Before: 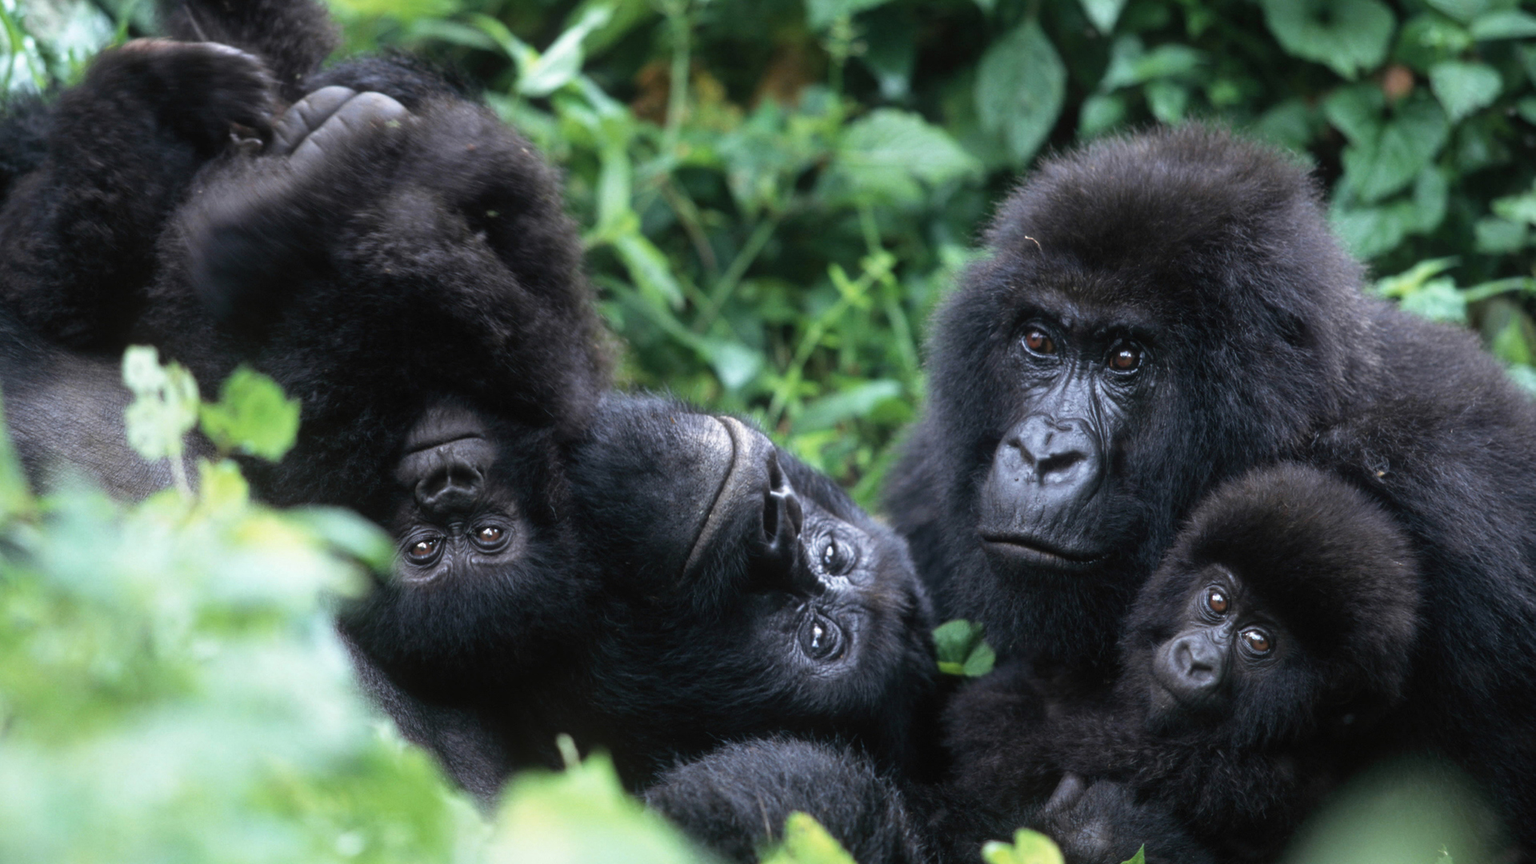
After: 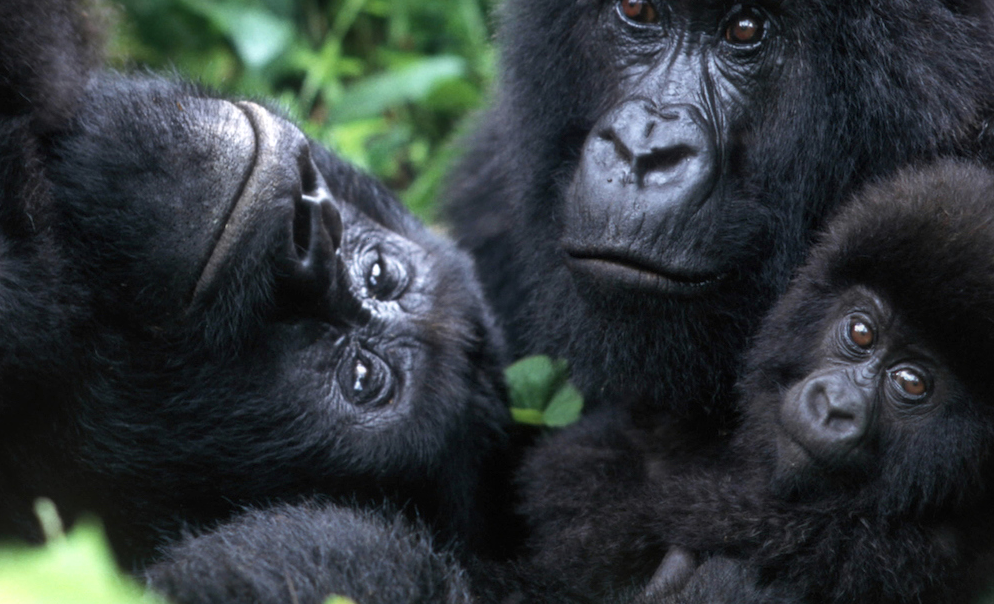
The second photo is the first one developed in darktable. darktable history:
local contrast: mode bilateral grid, contrast 20, coarseness 50, detail 120%, midtone range 0.2
crop: left 34.479%, top 38.822%, right 13.718%, bottom 5.172%
tone equalizer: -8 EV -0.001 EV, -7 EV 0.001 EV, -6 EV -0.002 EV, -5 EV -0.003 EV, -4 EV -0.062 EV, -3 EV -0.222 EV, -2 EV -0.267 EV, -1 EV 0.105 EV, +0 EV 0.303 EV
